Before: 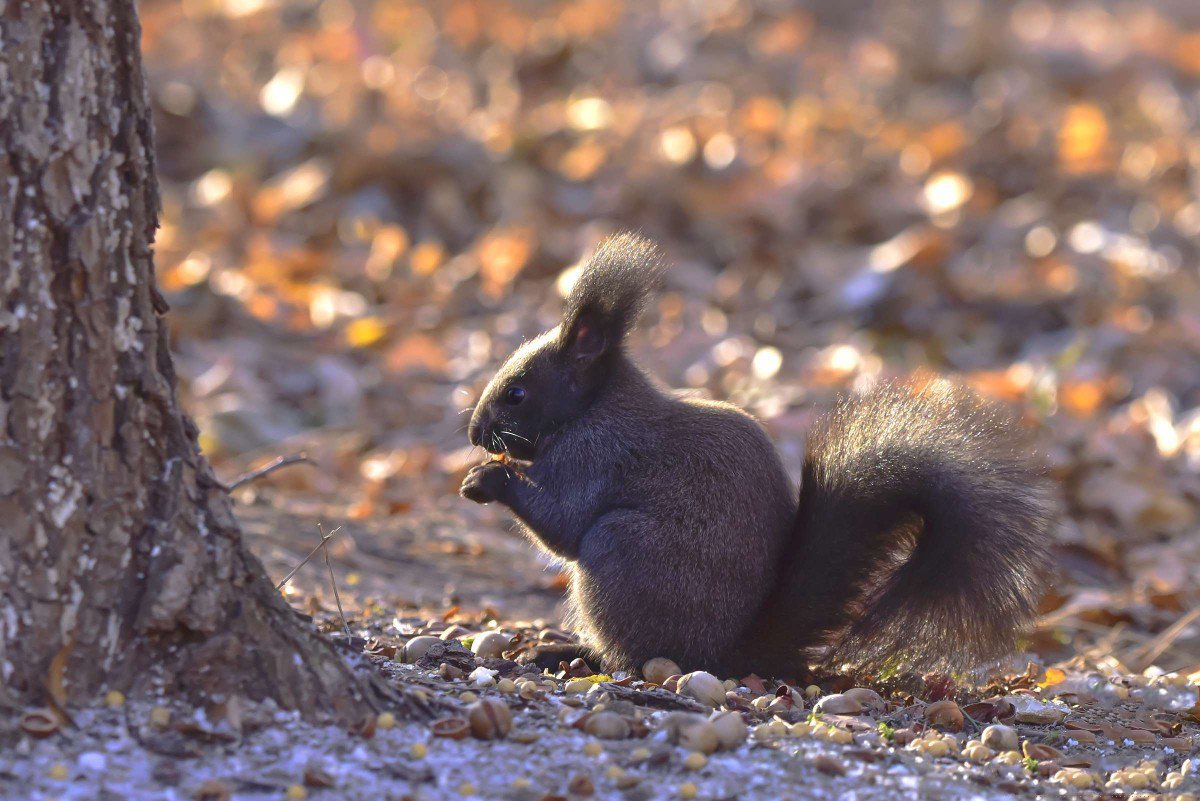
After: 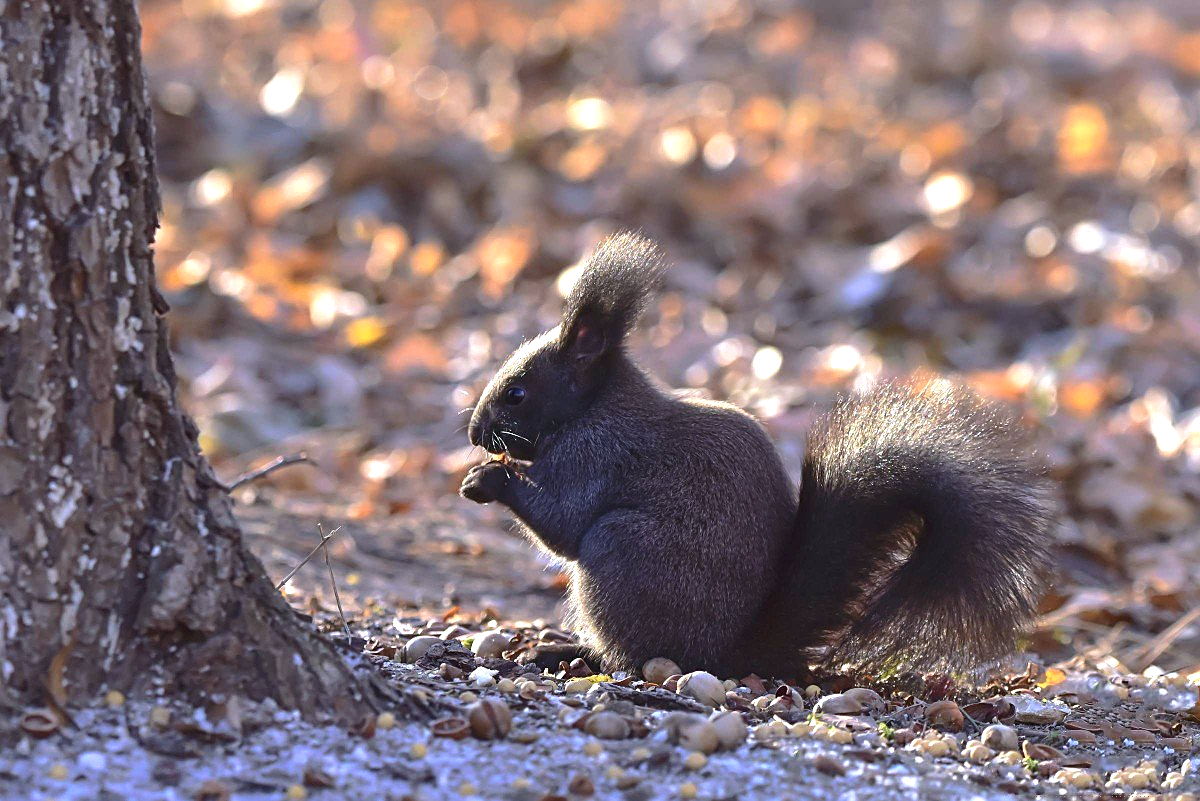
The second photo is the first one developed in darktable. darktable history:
sharpen: on, module defaults
color correction: highlights a* -0.825, highlights b* -8.87
tone equalizer: -8 EV -0.455 EV, -7 EV -0.378 EV, -6 EV -0.317 EV, -5 EV -0.214 EV, -3 EV 0.24 EV, -2 EV 0.305 EV, -1 EV 0.363 EV, +0 EV 0.433 EV, edges refinement/feathering 500, mask exposure compensation -1.57 EV, preserve details no
